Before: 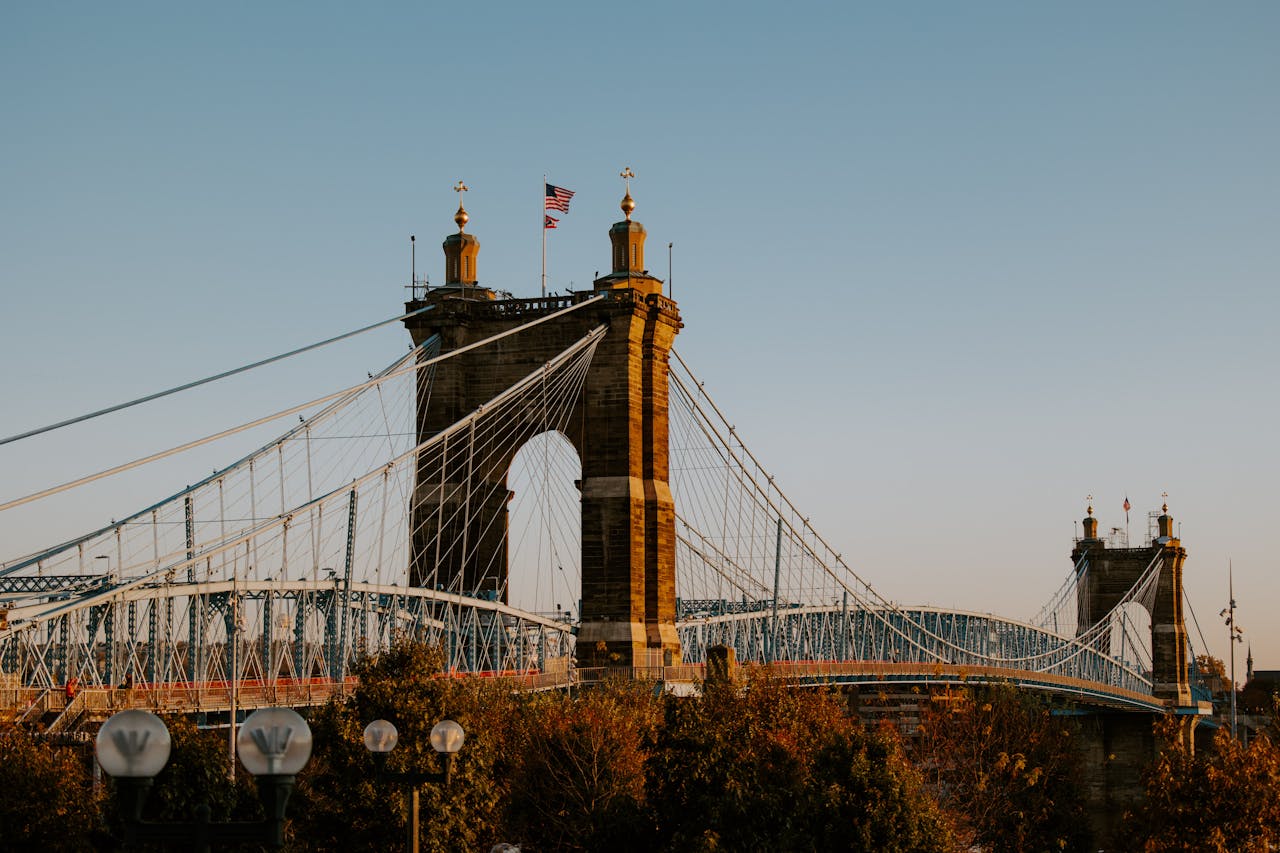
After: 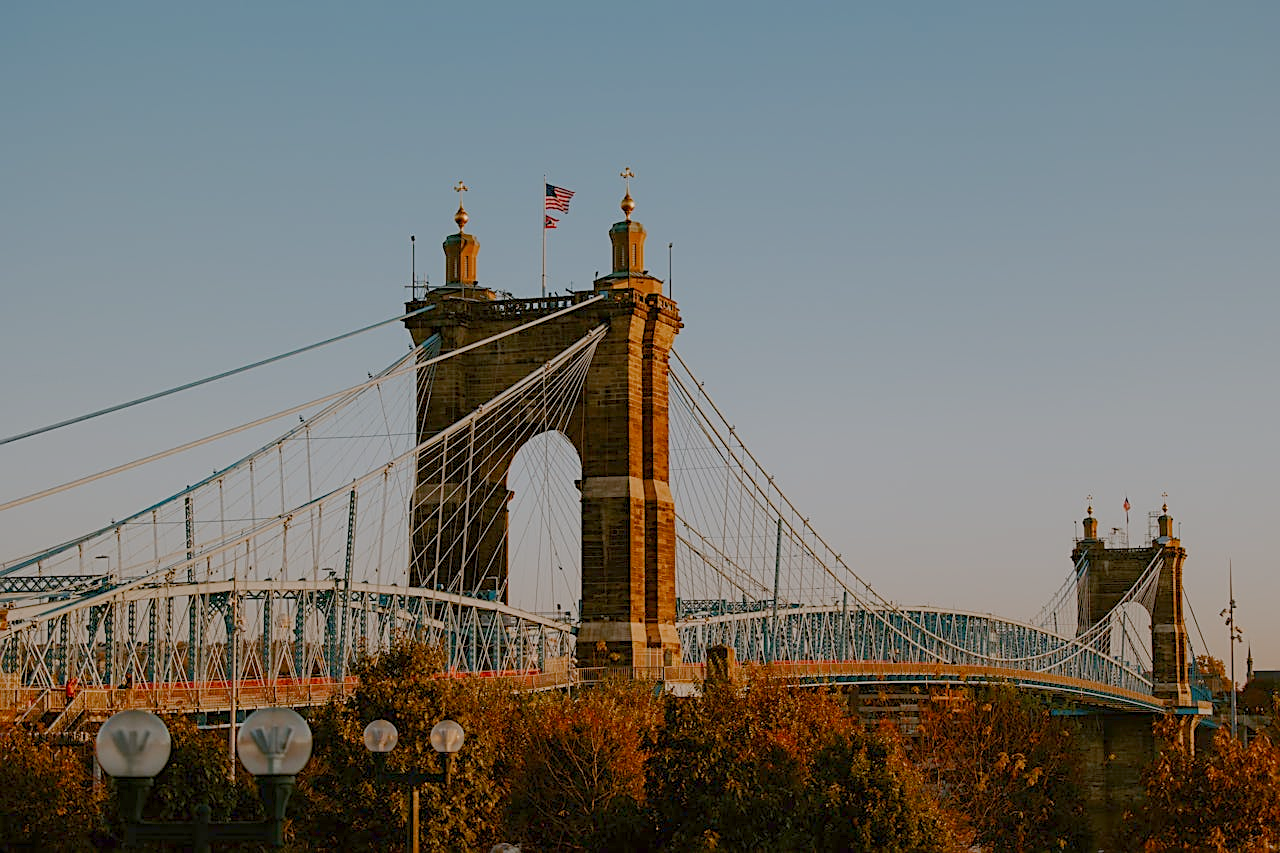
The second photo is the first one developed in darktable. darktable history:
color balance rgb: shadows lift › chroma 1%, shadows lift › hue 113°, highlights gain › chroma 0.2%, highlights gain › hue 333°, perceptual saturation grading › global saturation 20%, perceptual saturation grading › highlights -50%, perceptual saturation grading › shadows 25%, contrast -30%
sharpen: on, module defaults
